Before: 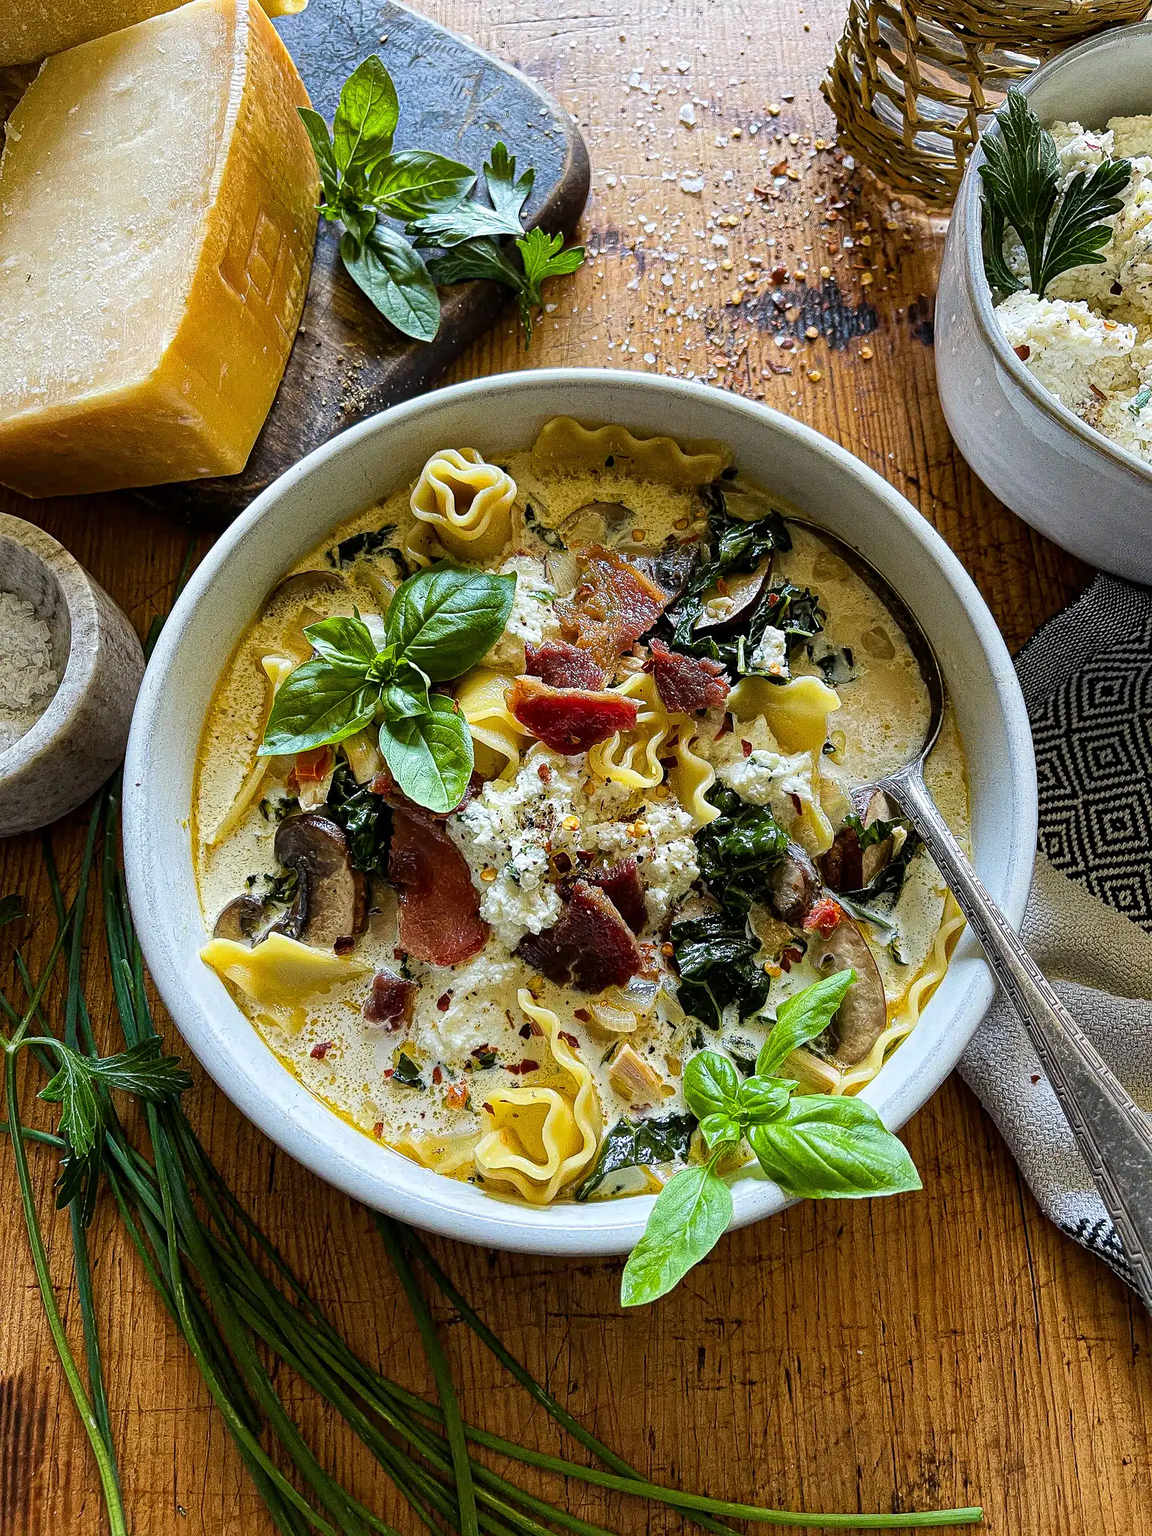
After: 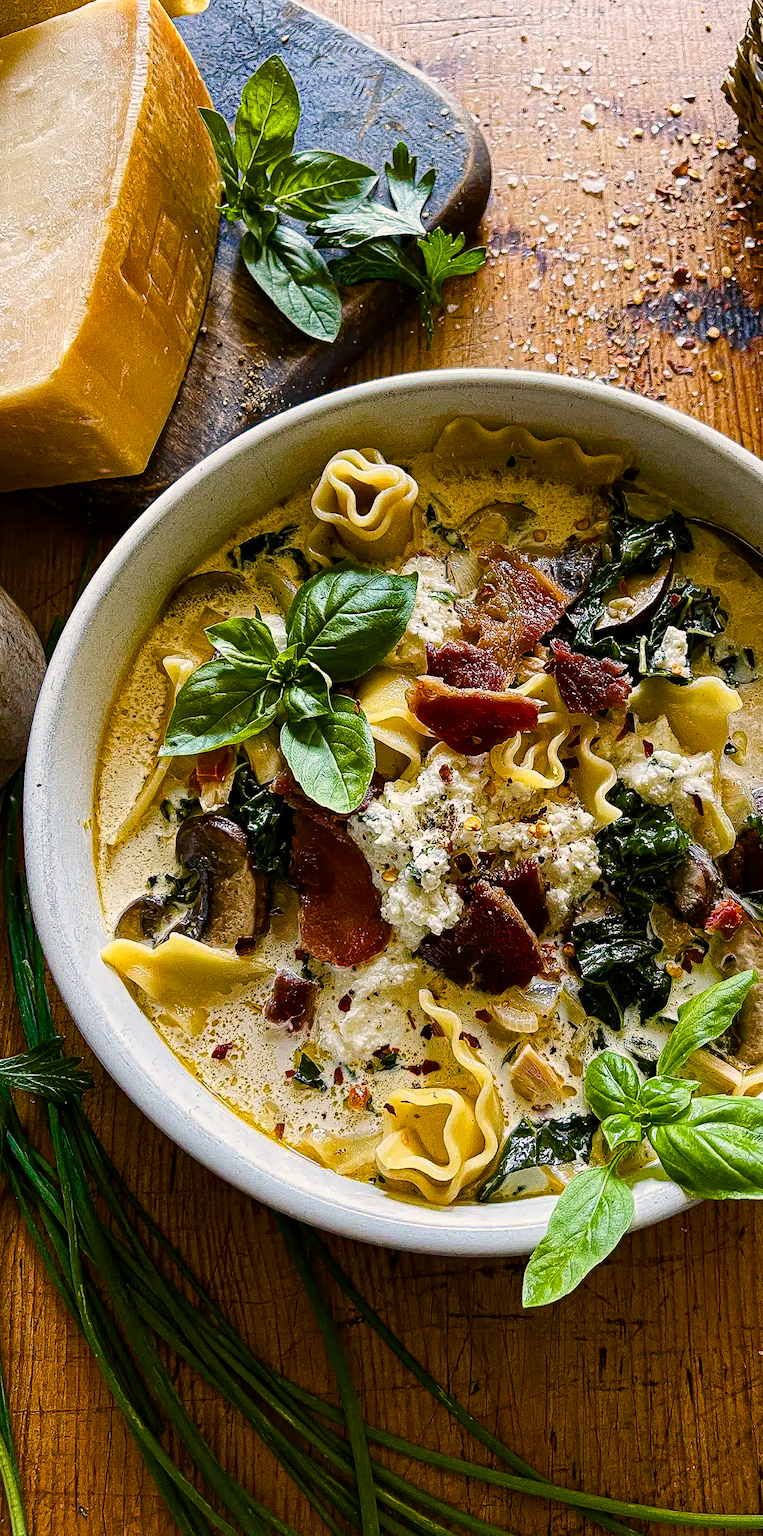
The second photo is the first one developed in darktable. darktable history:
crop and rotate: left 8.635%, right 25.033%
color balance rgb: power › hue 208.12°, highlights gain › chroma 3.642%, highlights gain › hue 58.4°, perceptual saturation grading › global saturation 20%, perceptual saturation grading › highlights -25.561%, perceptual saturation grading › shadows 49.475%, saturation formula JzAzBz (2021)
